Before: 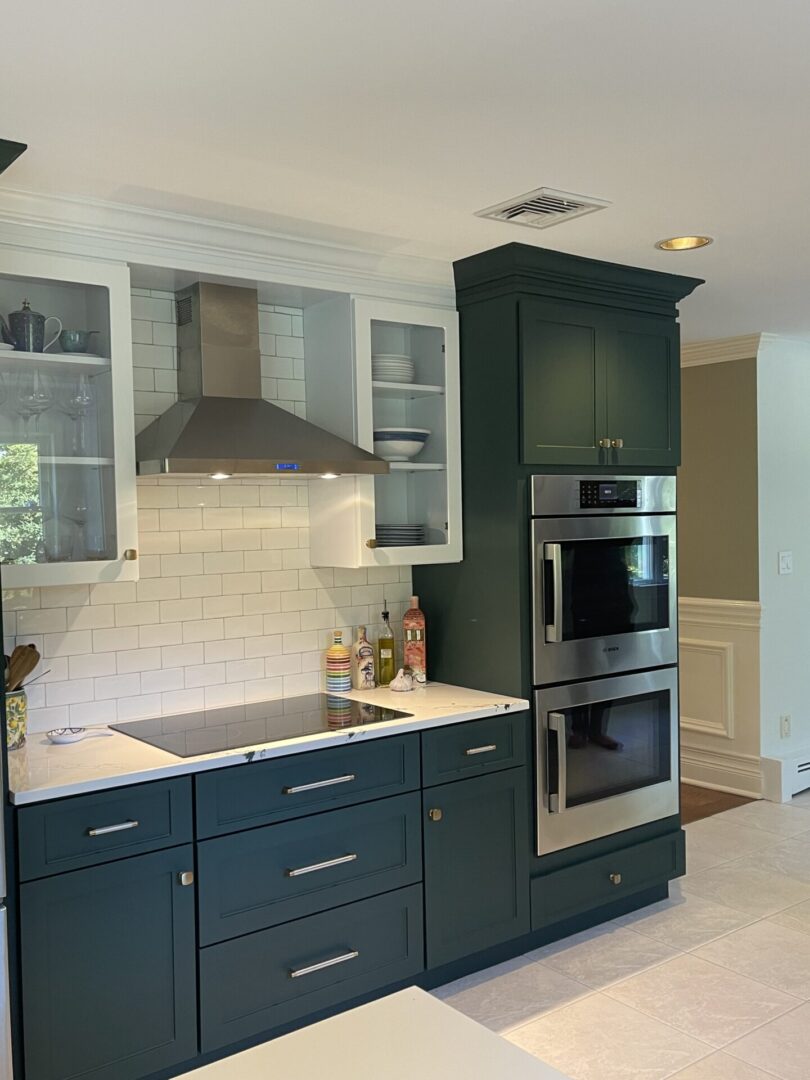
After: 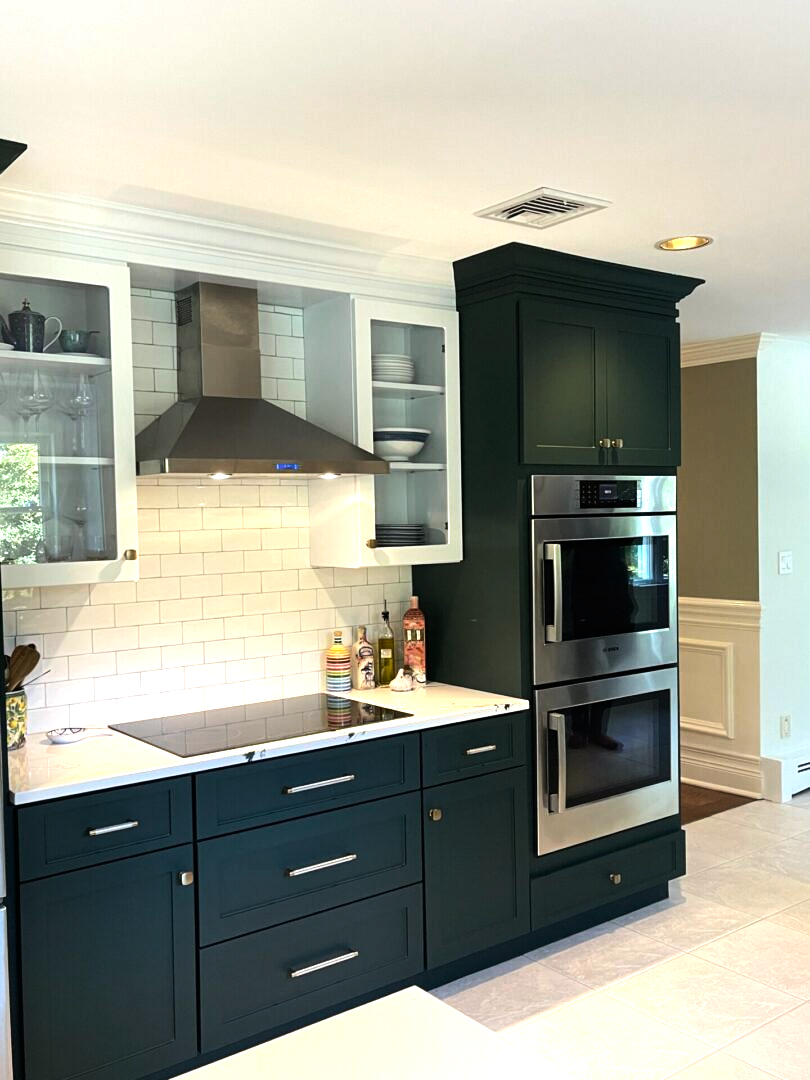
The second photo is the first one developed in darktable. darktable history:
tone equalizer: -8 EV -1.06 EV, -7 EV -1 EV, -6 EV -0.851 EV, -5 EV -0.55 EV, -3 EV 0.582 EV, -2 EV 0.846 EV, -1 EV 1 EV, +0 EV 1.06 EV, edges refinement/feathering 500, mask exposure compensation -1.57 EV, preserve details no
